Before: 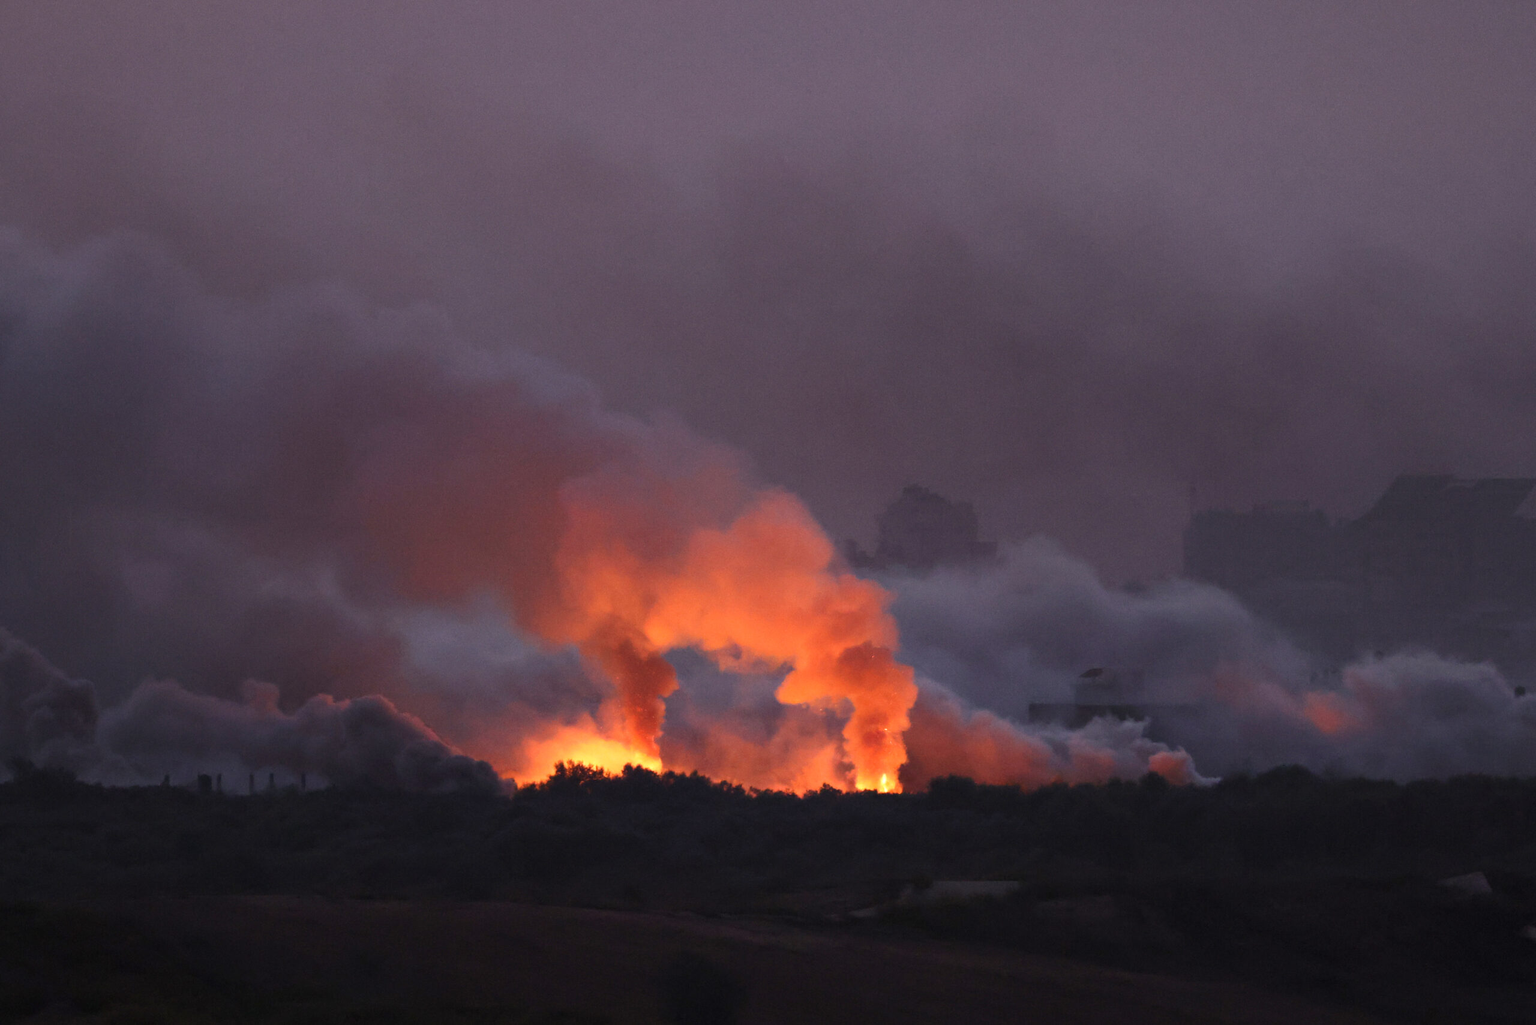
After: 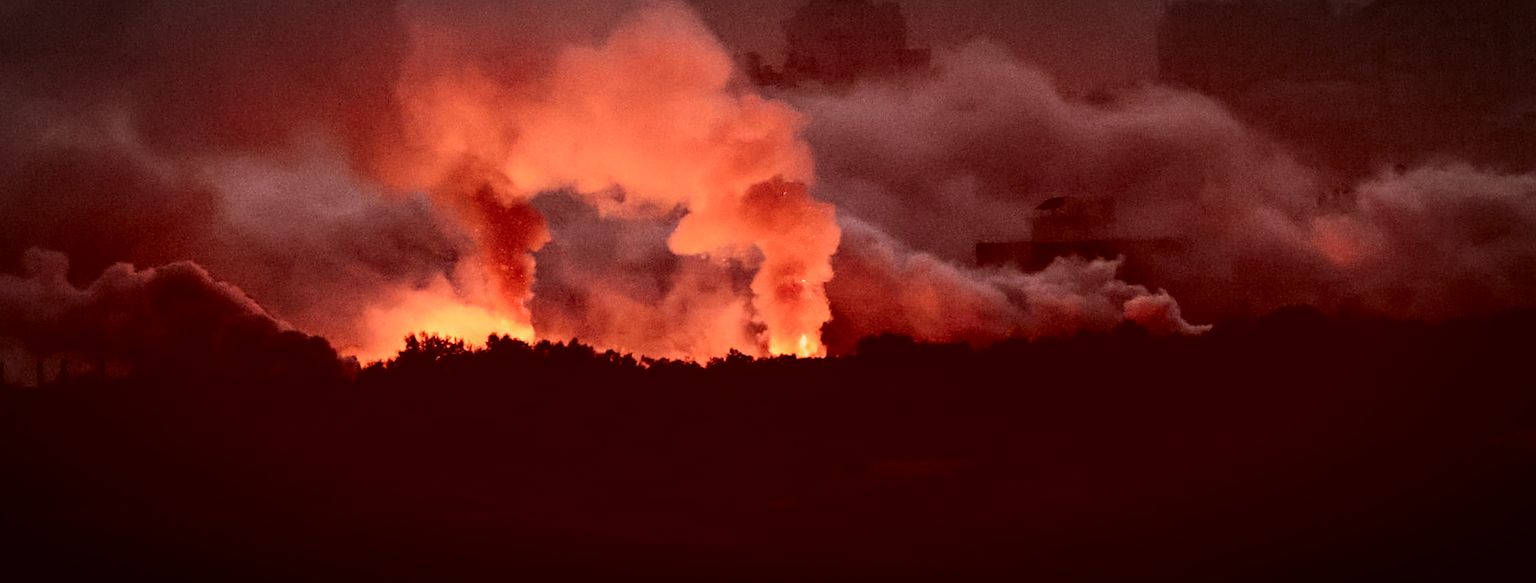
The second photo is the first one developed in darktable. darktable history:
tone equalizer: -8 EV -0.75 EV, -7 EV -0.7 EV, -6 EV -0.6 EV, -5 EV -0.4 EV, -3 EV 0.4 EV, -2 EV 0.6 EV, -1 EV 0.7 EV, +0 EV 0.75 EV, edges refinement/feathering 500, mask exposure compensation -1.57 EV, preserve details no
rotate and perspective: rotation -2.12°, lens shift (vertical) 0.009, lens shift (horizontal) -0.008, automatic cropping original format, crop left 0.036, crop right 0.964, crop top 0.05, crop bottom 0.959
sharpen: on, module defaults
crop and rotate: left 13.306%, top 48.129%, bottom 2.928%
color correction: highlights a* 9.03, highlights b* 8.71, shadows a* 40, shadows b* 40, saturation 0.8
local contrast: on, module defaults
vignetting: automatic ratio true
filmic rgb: black relative exposure -7.65 EV, white relative exposure 4.56 EV, hardness 3.61
